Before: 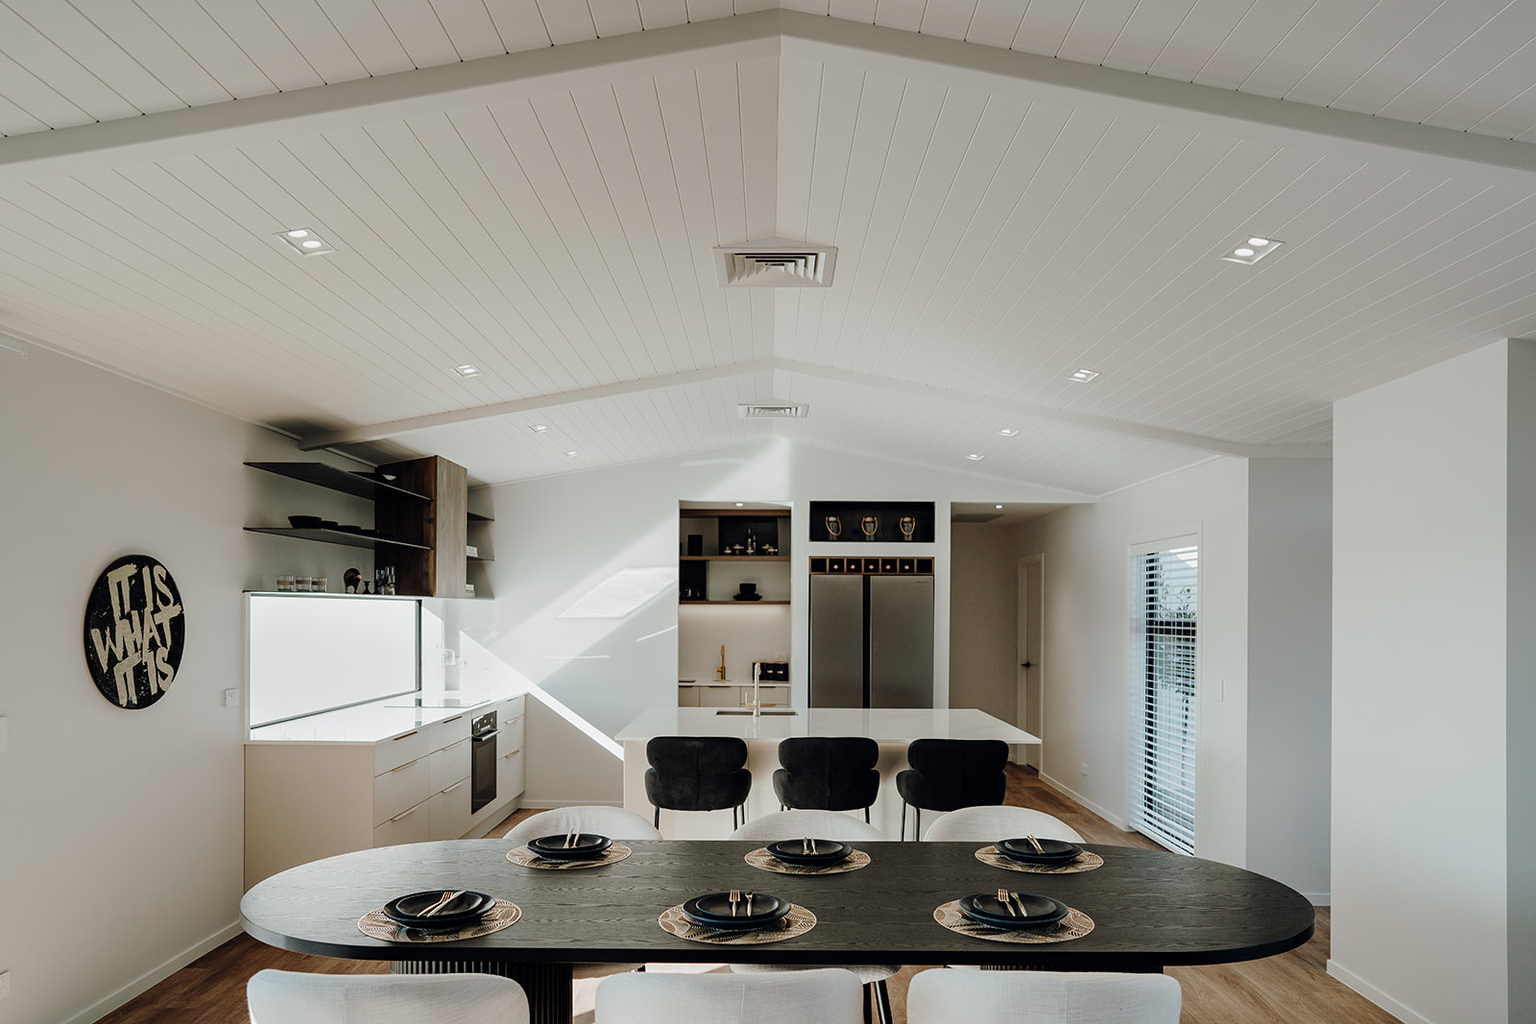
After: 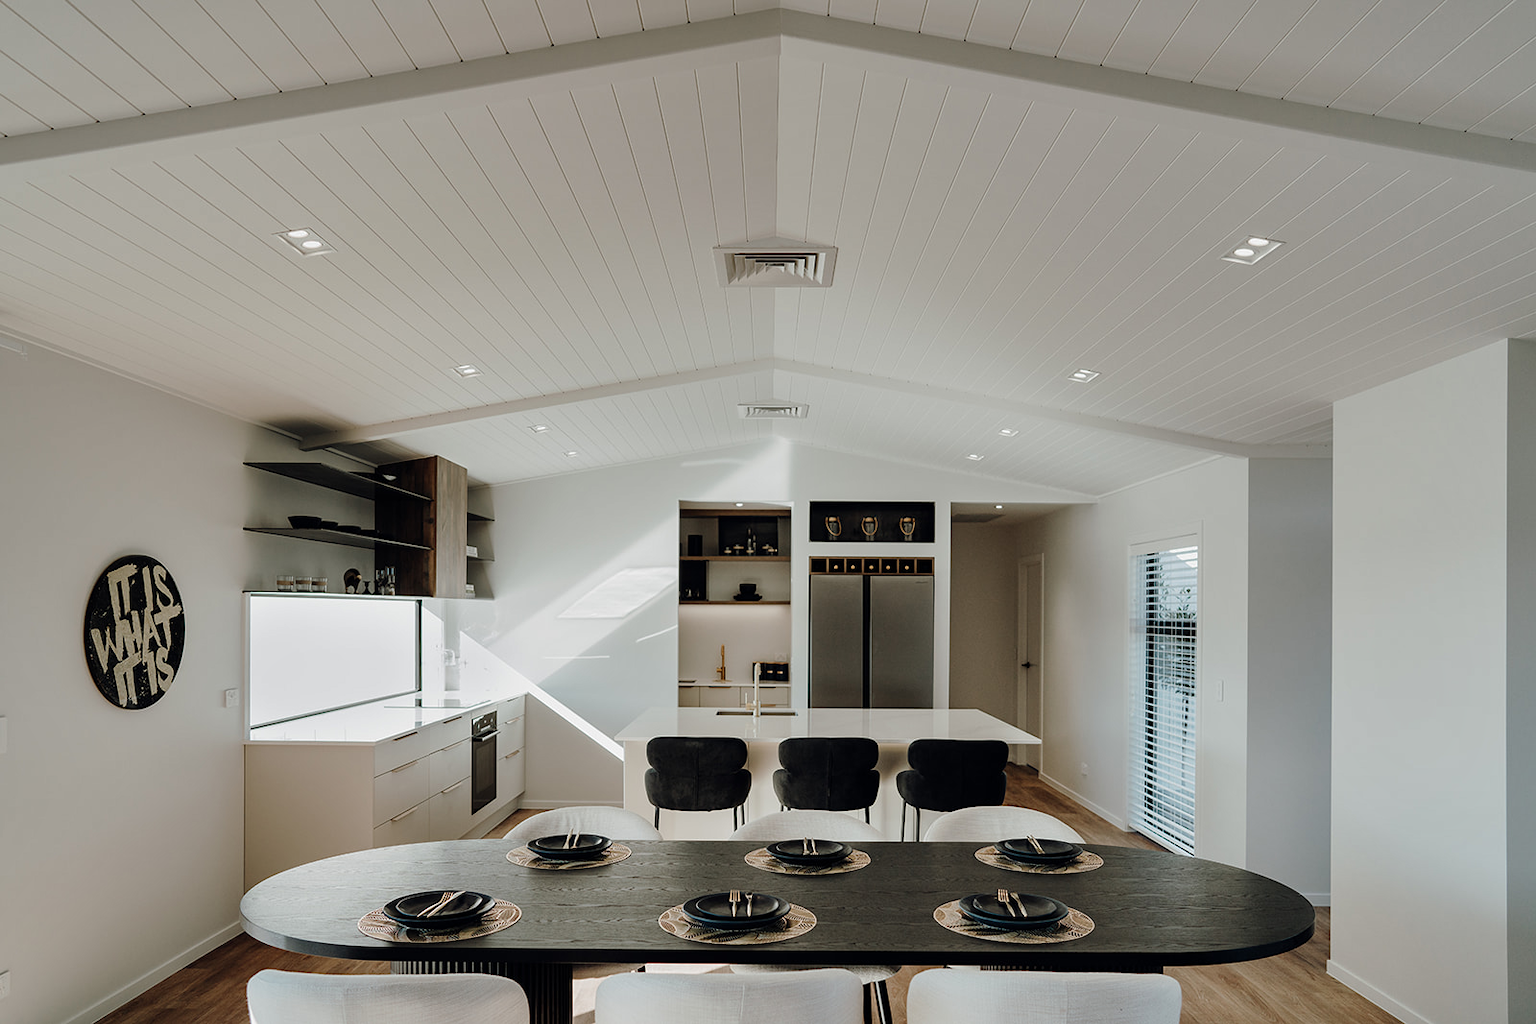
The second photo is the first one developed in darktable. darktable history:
shadows and highlights: highlights color adjustment 52.8%, low approximation 0.01, soften with gaussian
